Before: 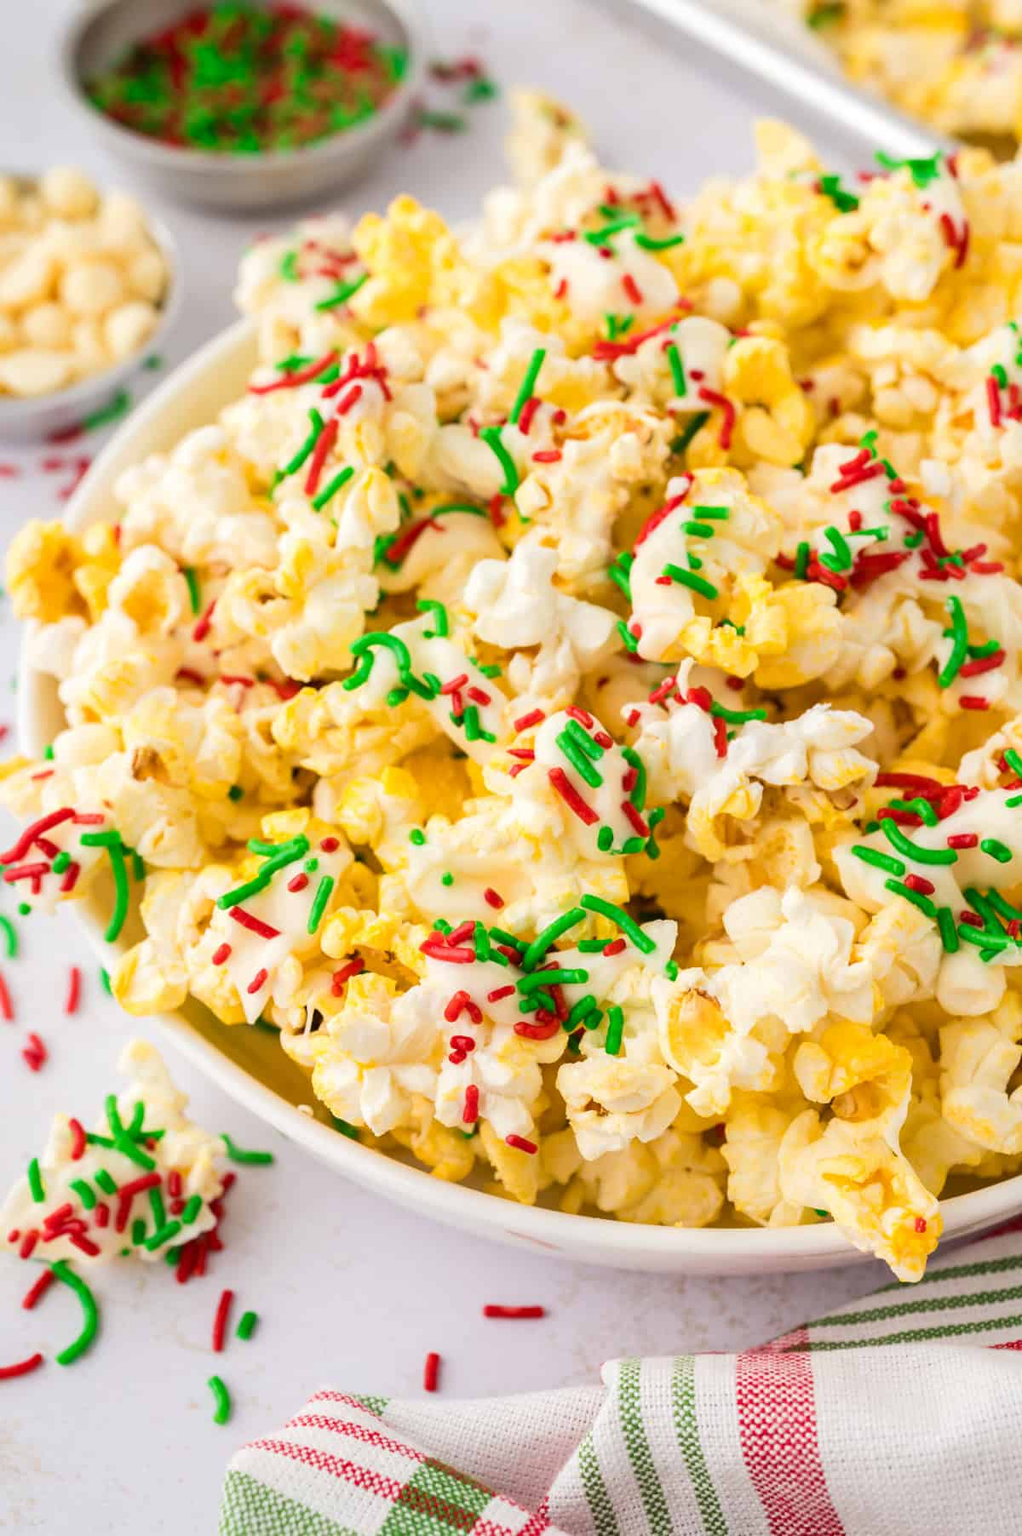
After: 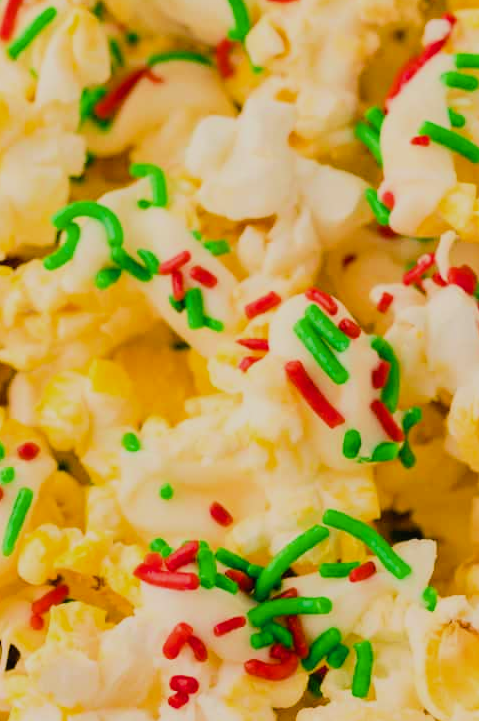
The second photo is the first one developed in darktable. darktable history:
filmic rgb: black relative exposure -7.15 EV, white relative exposure 5.36 EV, hardness 3.02, color science v6 (2022)
color balance rgb: shadows lift › chroma 2%, shadows lift › hue 219.6°, power › hue 313.2°, highlights gain › chroma 3%, highlights gain › hue 75.6°, global offset › luminance 0.5%, perceptual saturation grading › global saturation 15.33%, perceptual saturation grading › highlights -19.33%, perceptual saturation grading › shadows 20%, global vibrance 20%
crop: left 30%, top 30%, right 30%, bottom 30%
